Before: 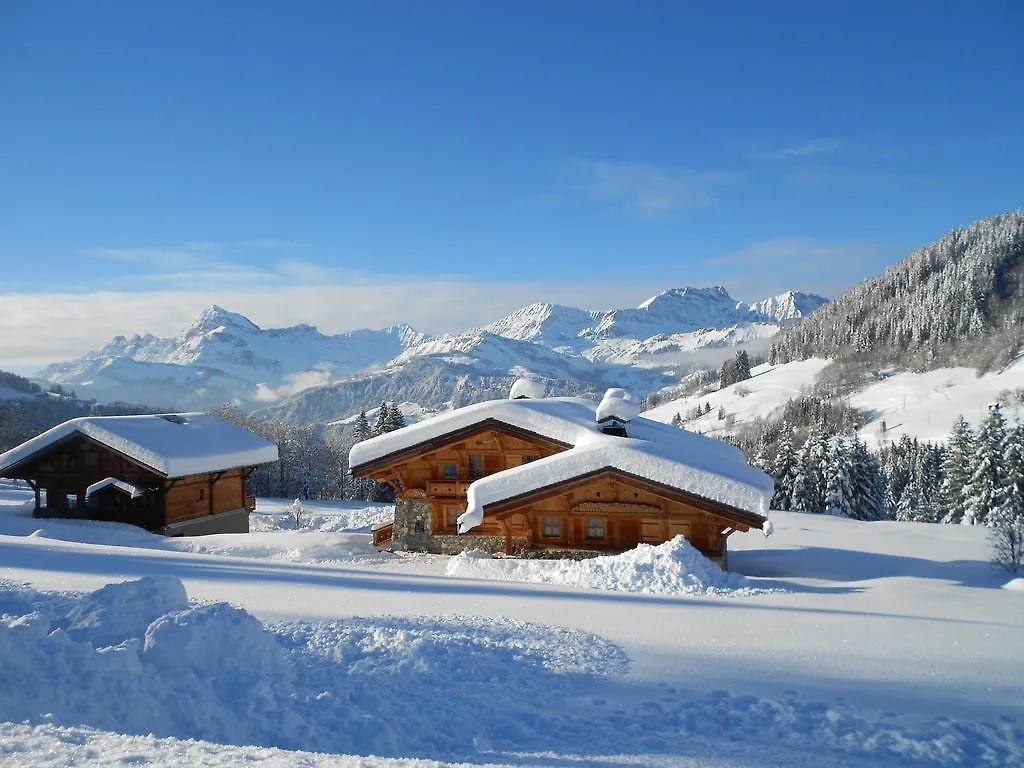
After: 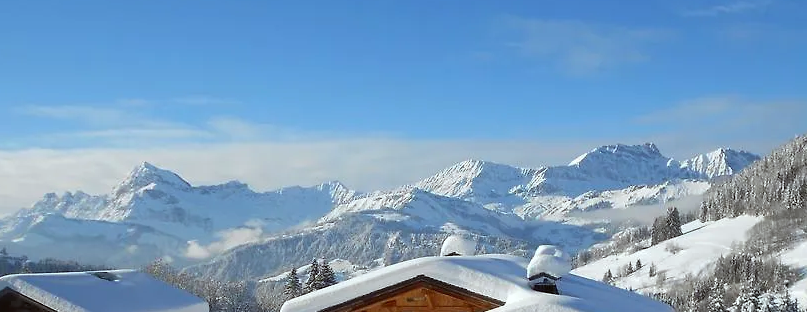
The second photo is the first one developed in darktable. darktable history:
crop: left 6.781%, top 18.706%, right 14.408%, bottom 40.615%
color correction: highlights a* -2.73, highlights b* -1.95, shadows a* 2.46, shadows b* 2.94
